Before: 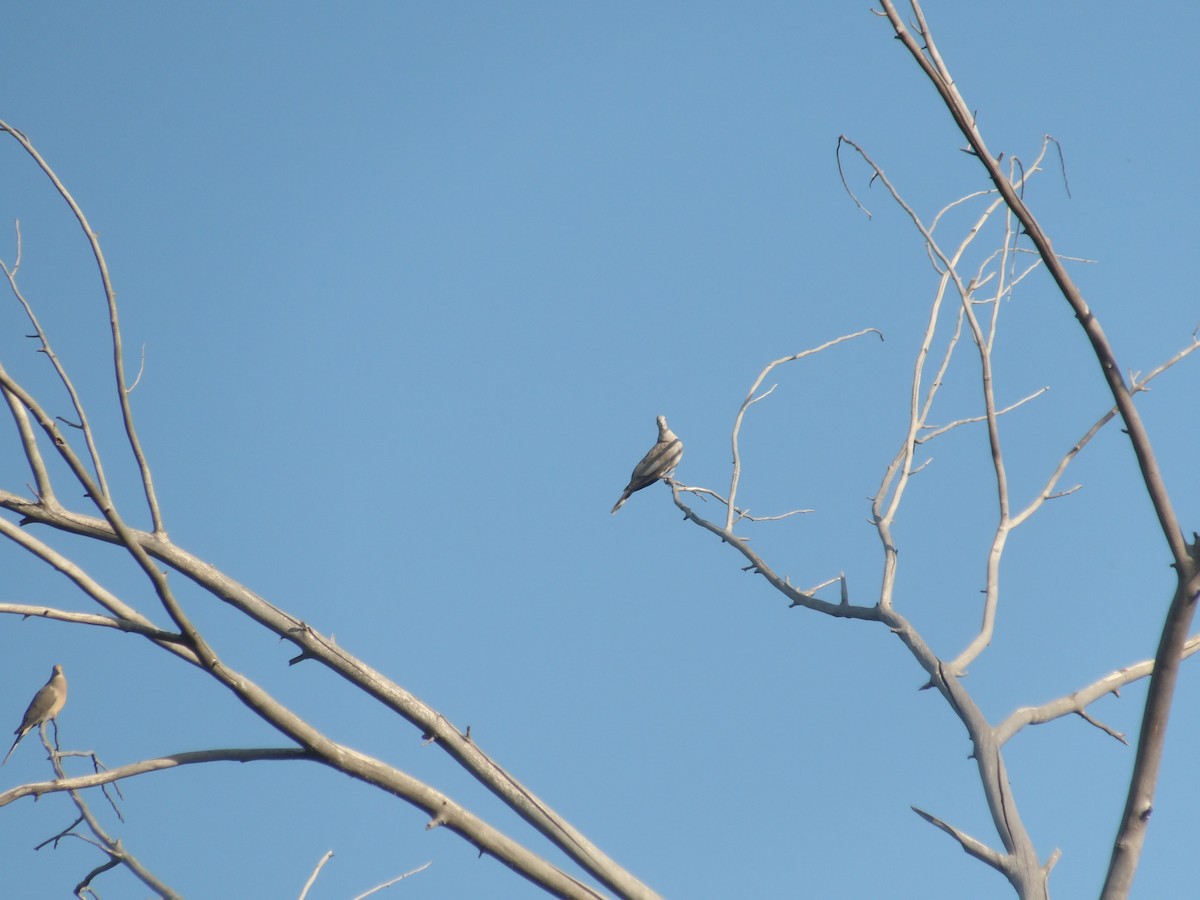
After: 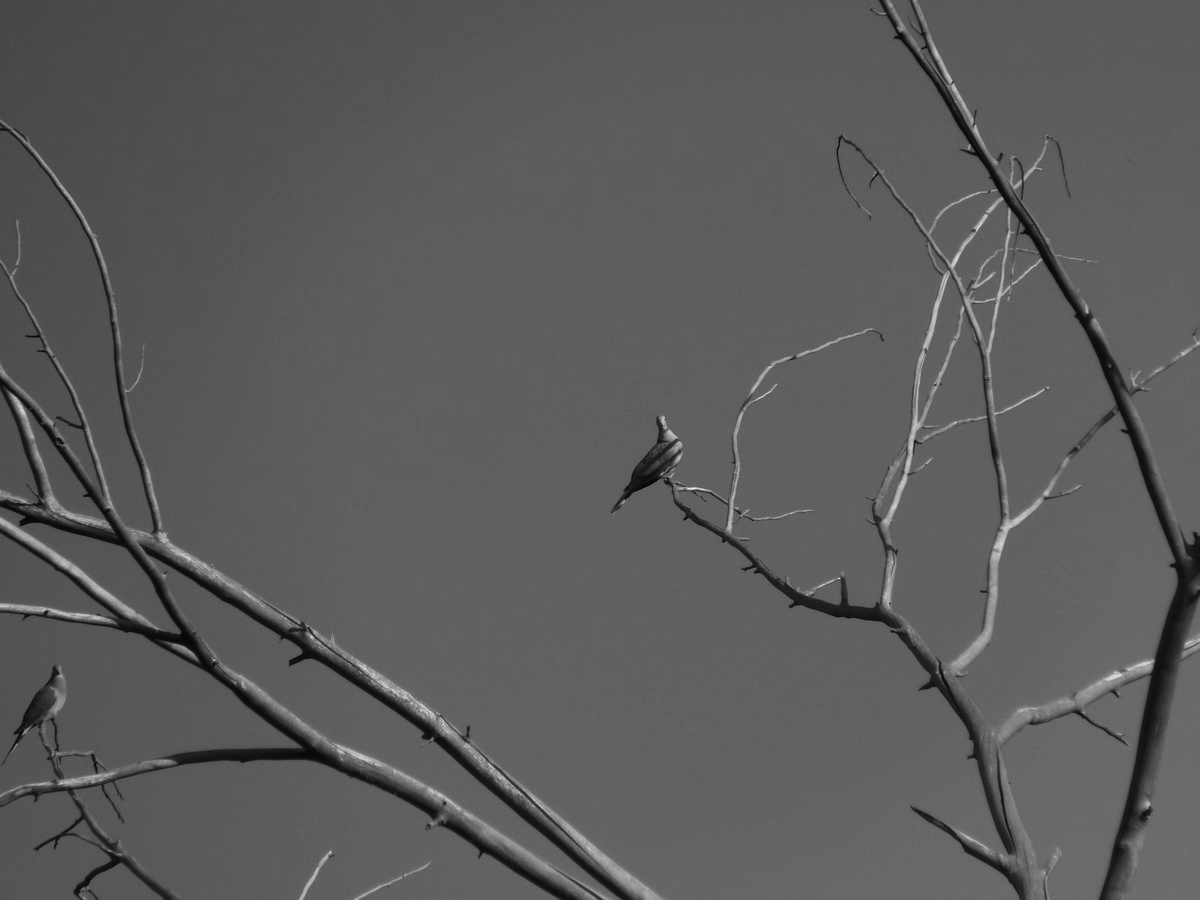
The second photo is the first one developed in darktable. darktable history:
contrast brightness saturation: contrast -0.03, brightness -0.59, saturation -1
bloom: threshold 82.5%, strength 16.25%
color balance: mode lift, gamma, gain (sRGB), lift [1, 1, 1.022, 1.026]
